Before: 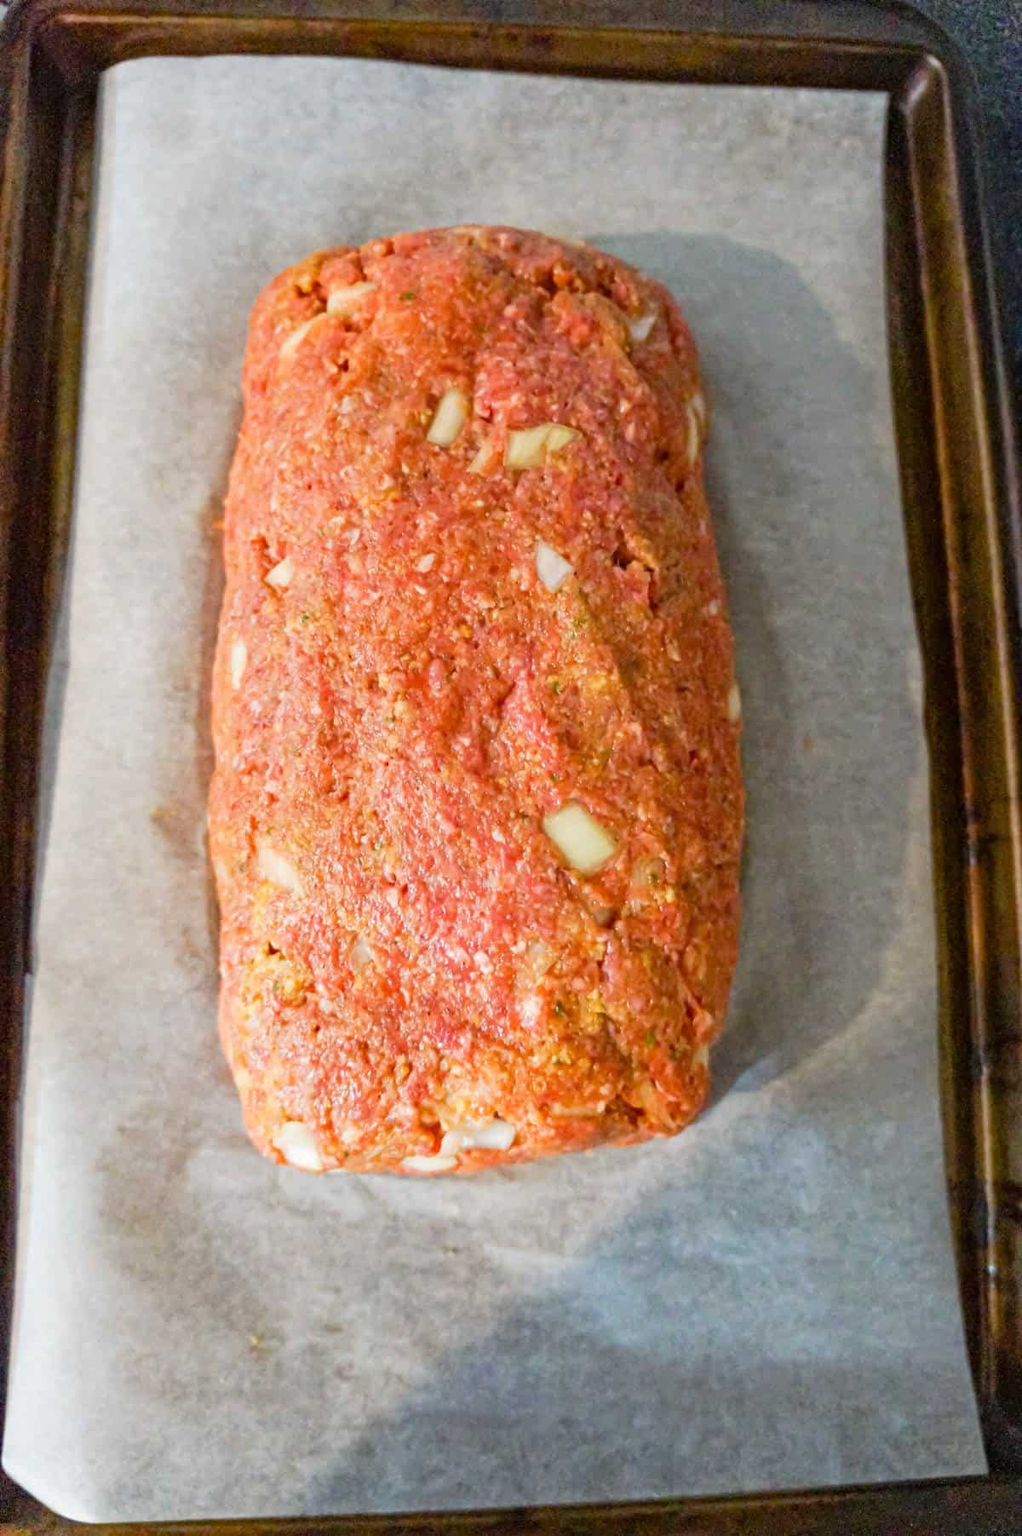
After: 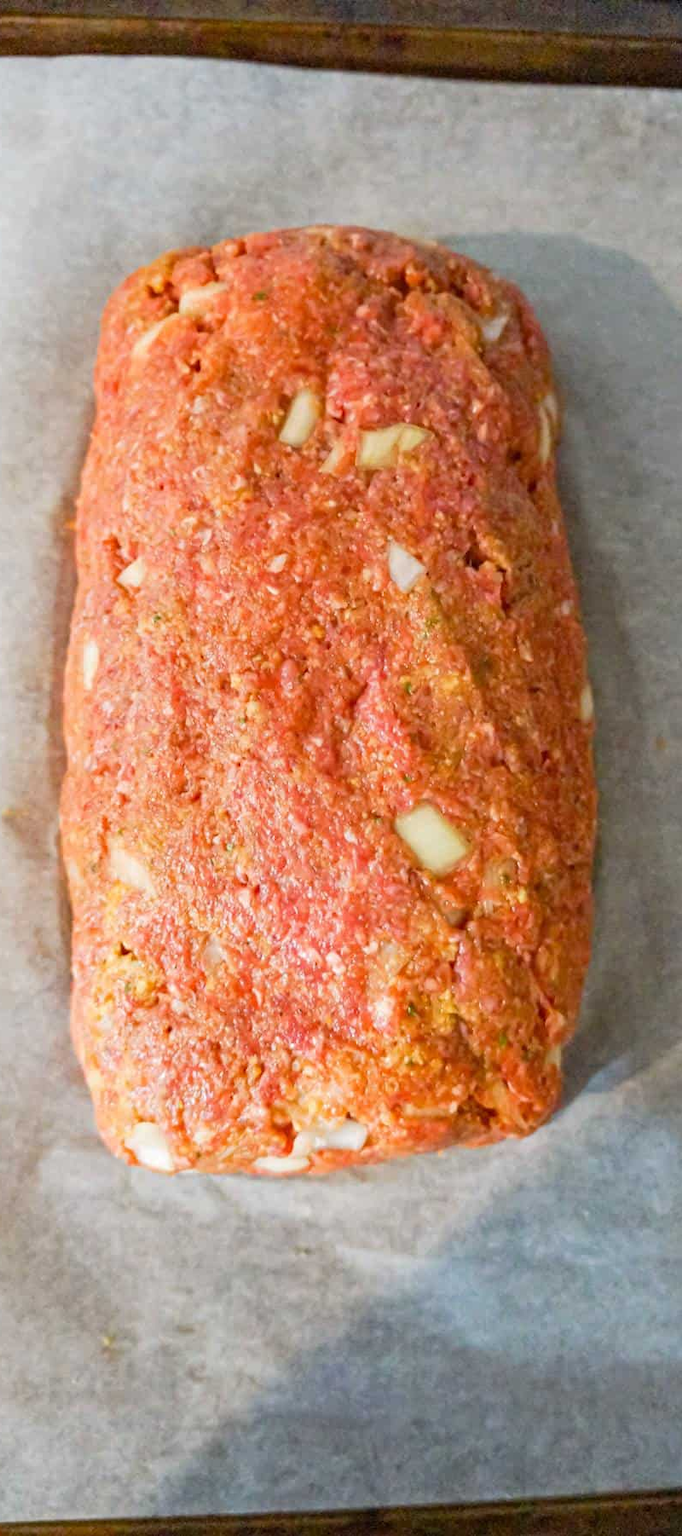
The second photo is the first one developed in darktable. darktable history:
crop and rotate: left 14.501%, right 18.69%
